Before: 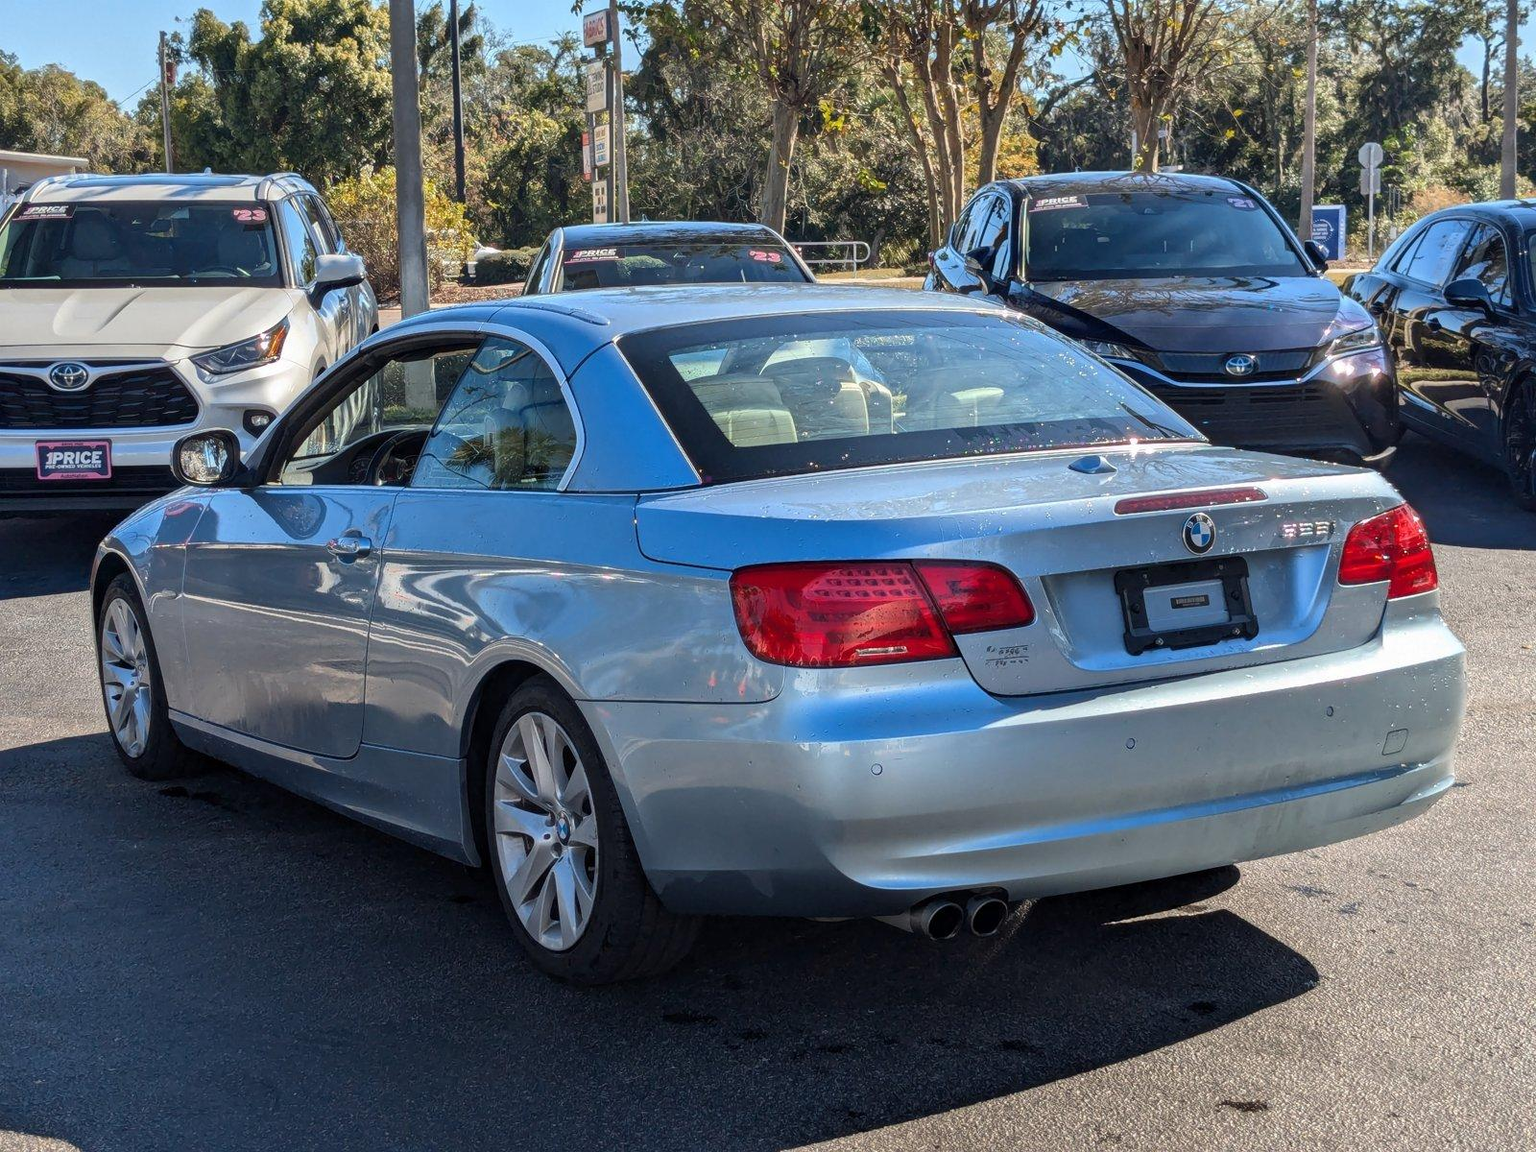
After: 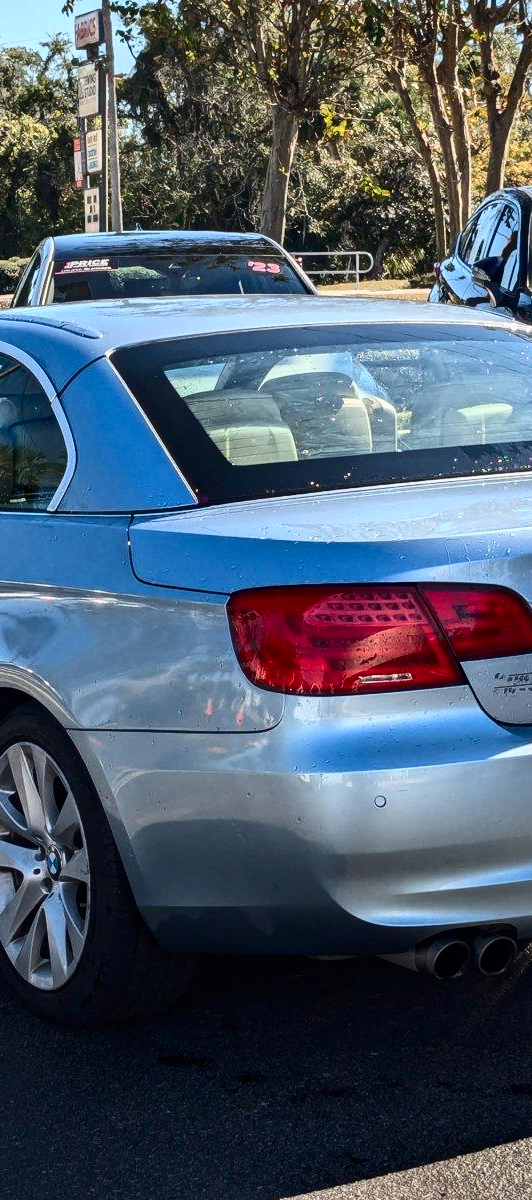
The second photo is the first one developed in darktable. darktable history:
crop: left 33.36%, right 33.36%
contrast brightness saturation: contrast 0.28
